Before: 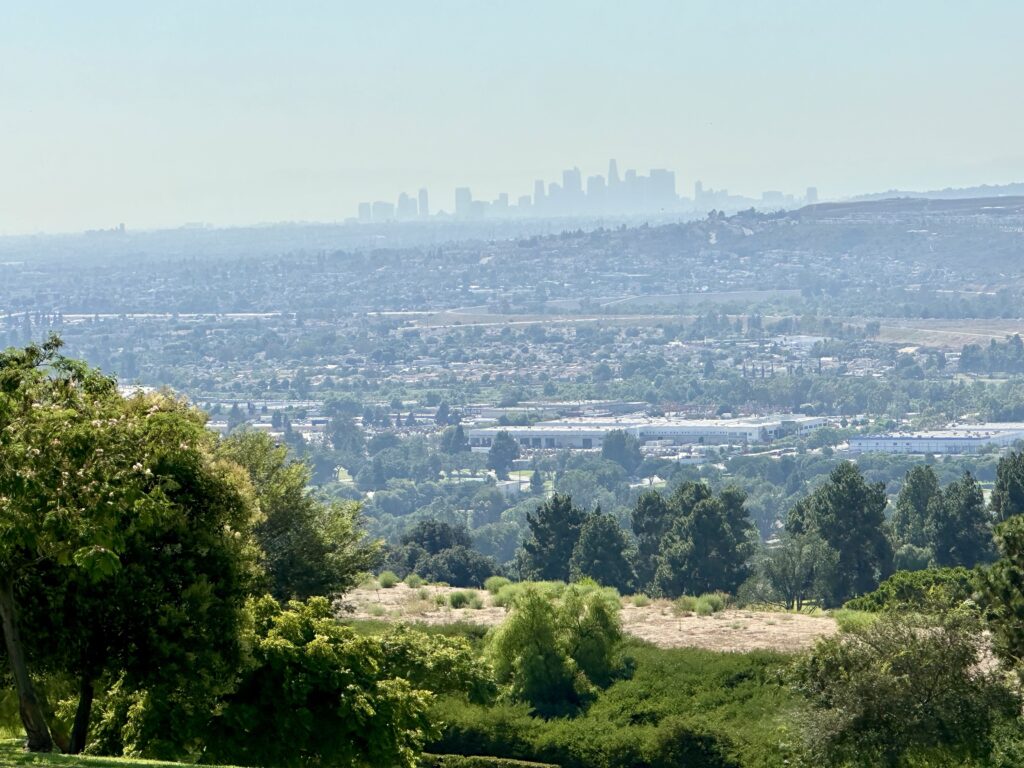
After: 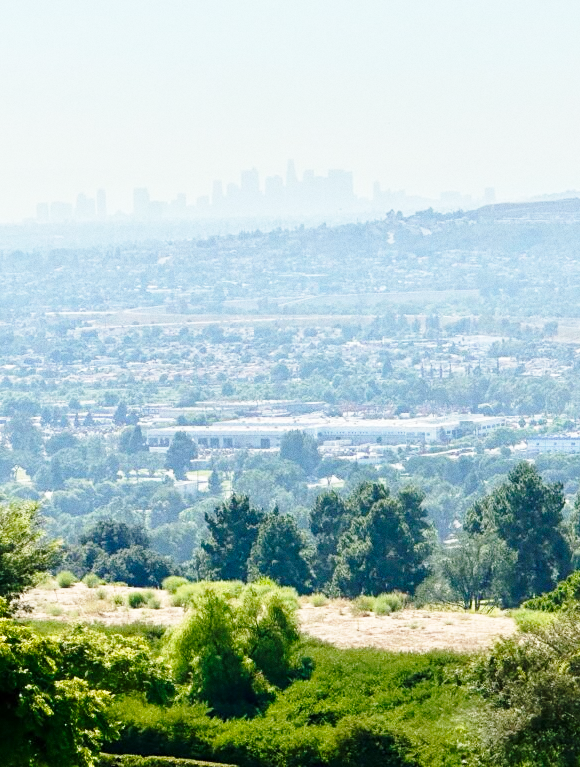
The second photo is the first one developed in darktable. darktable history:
base curve: curves: ch0 [(0, 0) (0.028, 0.03) (0.121, 0.232) (0.46, 0.748) (0.859, 0.968) (1, 1)], preserve colors none
crop: left 31.458%, top 0%, right 11.876%
grain: coarseness 0.09 ISO
